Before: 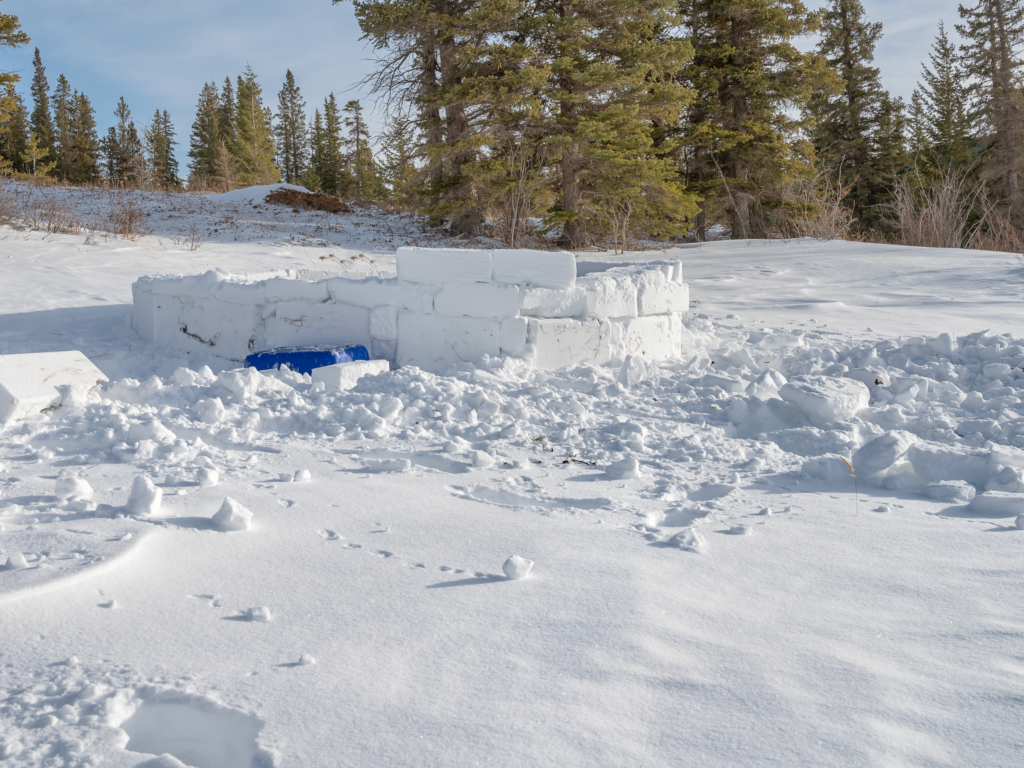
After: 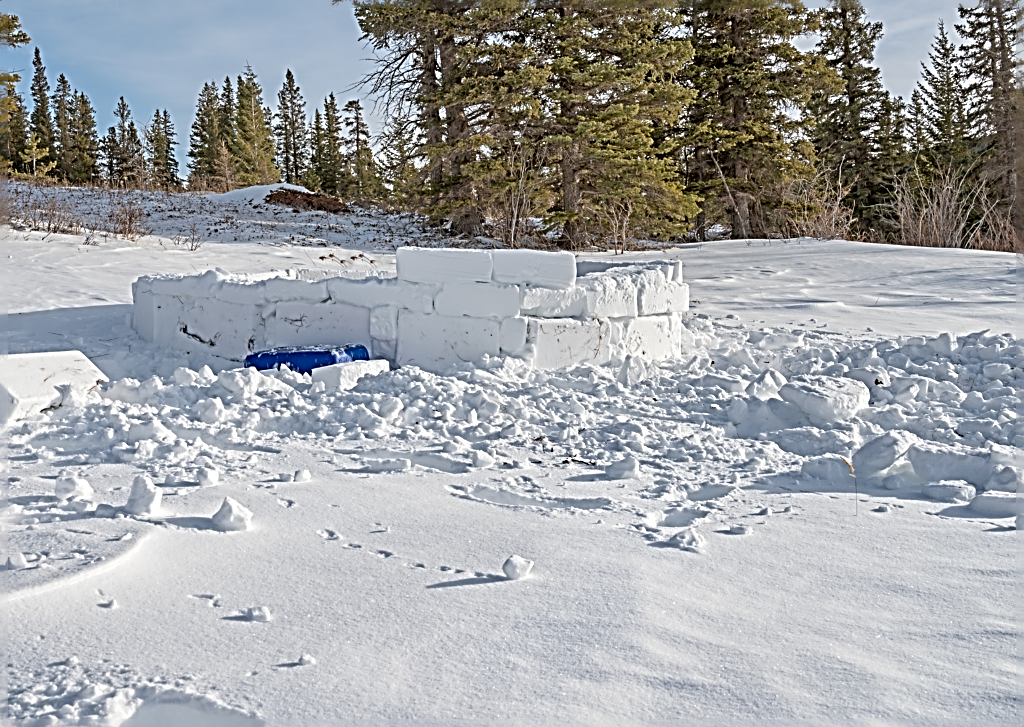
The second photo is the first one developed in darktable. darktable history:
crop and rotate: top 0.003%, bottom 5.285%
sharpen: radius 3.141, amount 1.717
